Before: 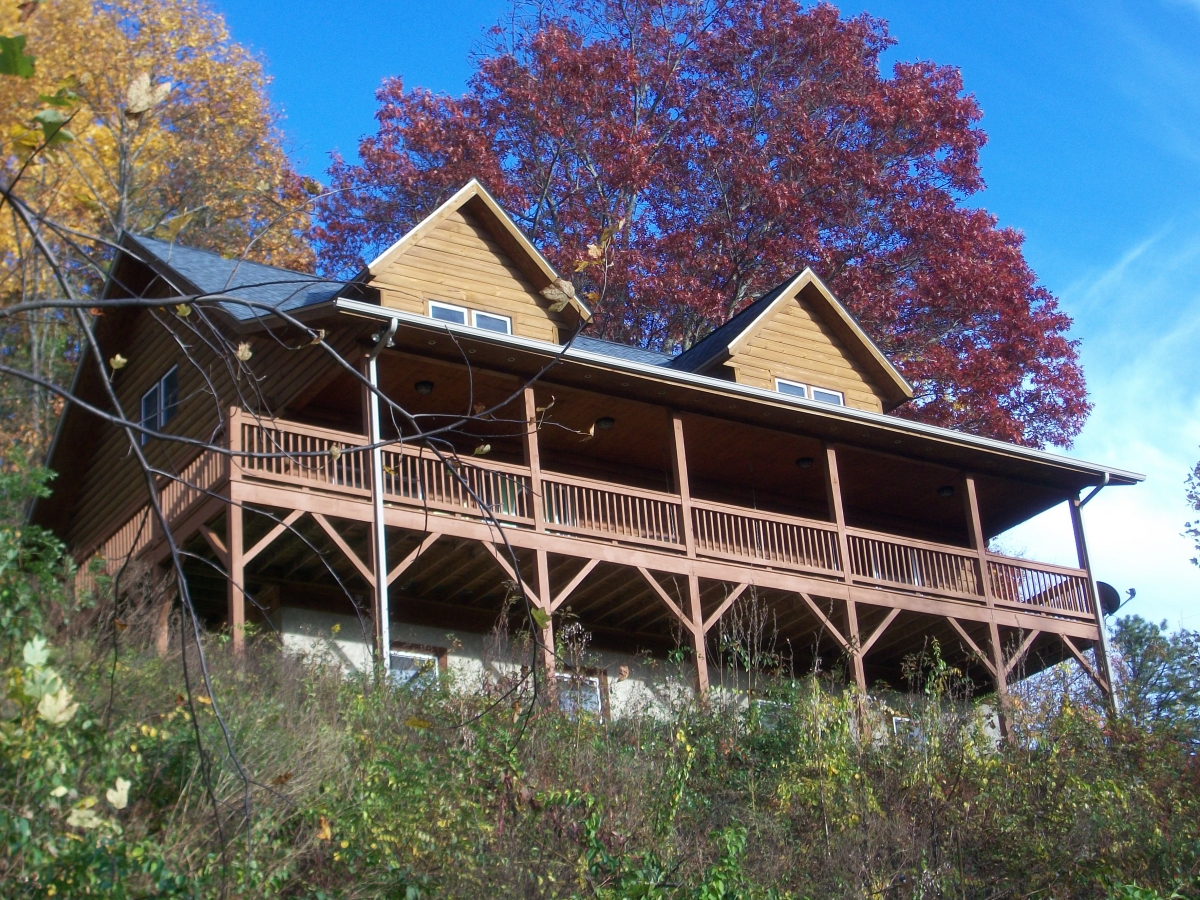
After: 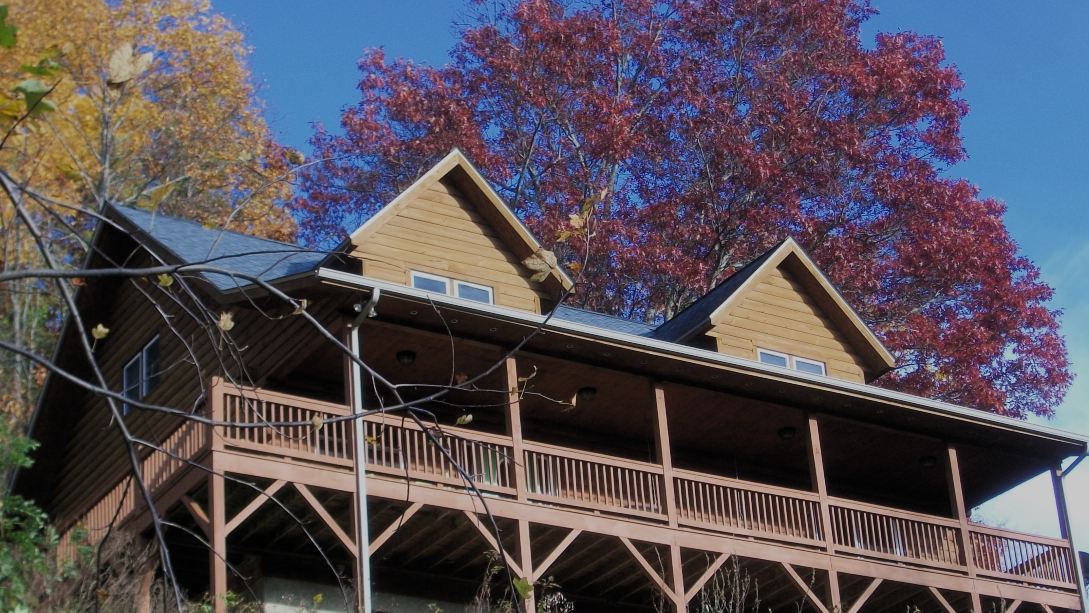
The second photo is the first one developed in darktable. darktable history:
color zones: curves: ch0 [(0, 0.425) (0.143, 0.422) (0.286, 0.42) (0.429, 0.419) (0.571, 0.419) (0.714, 0.42) (0.857, 0.422) (1, 0.425)]
crop: left 1.574%, top 3.383%, right 7.673%, bottom 28.456%
filmic rgb: black relative exposure -6.92 EV, white relative exposure 5.64 EV, threshold 3.03 EV, hardness 2.86, color science v5 (2021), contrast in shadows safe, contrast in highlights safe, enable highlight reconstruction true
